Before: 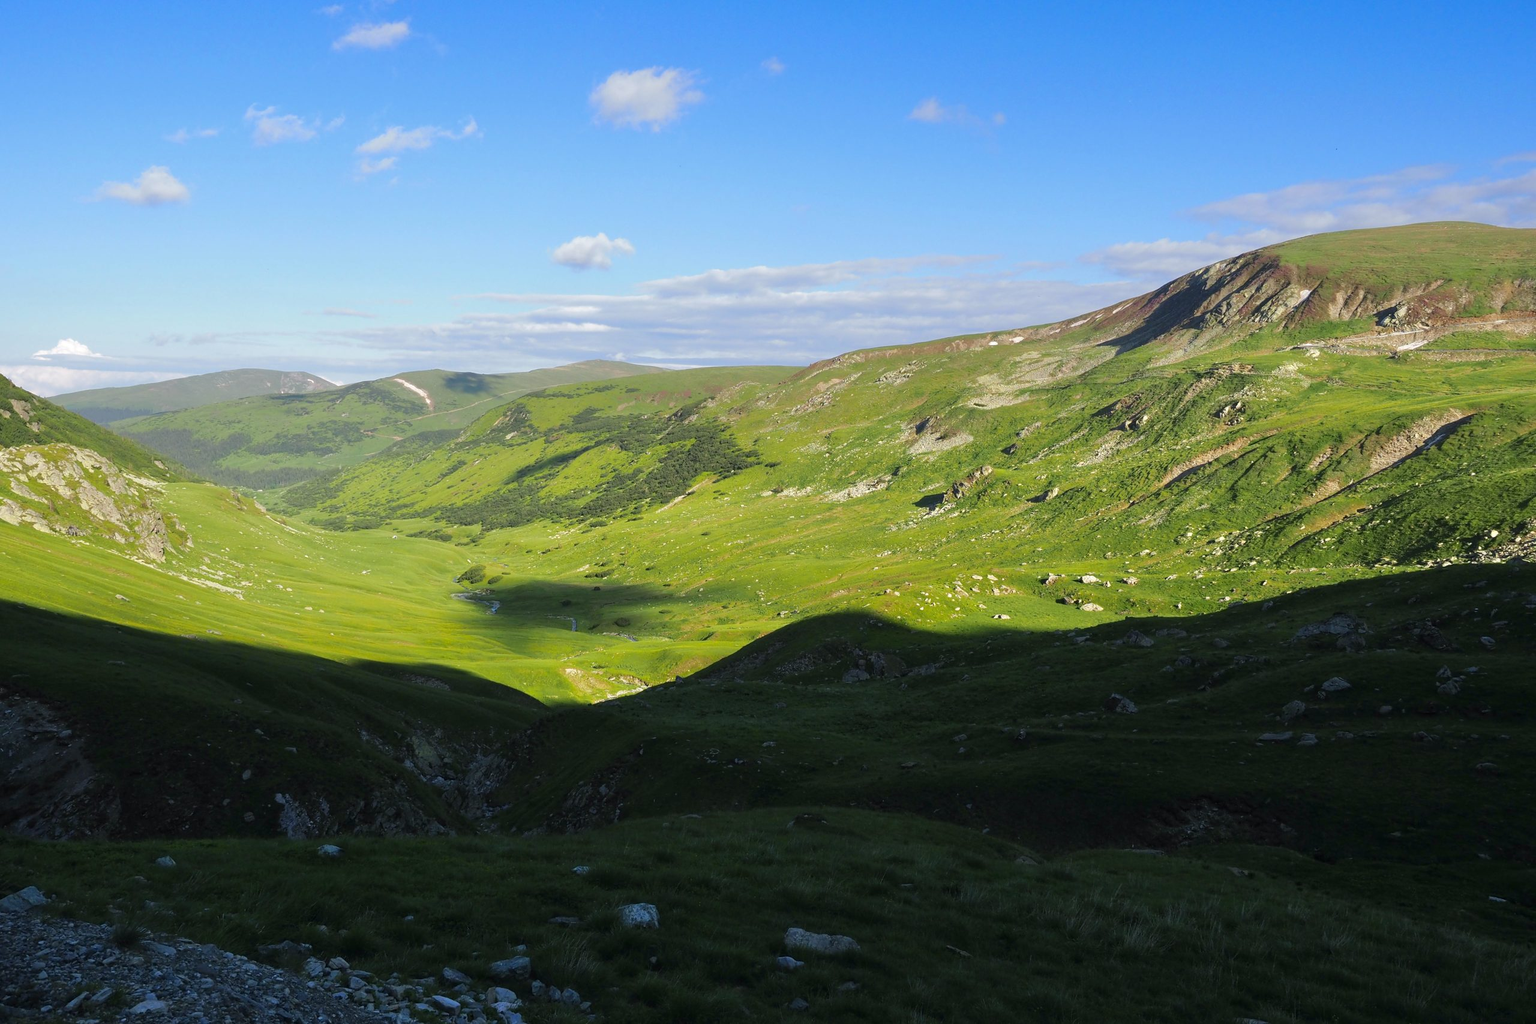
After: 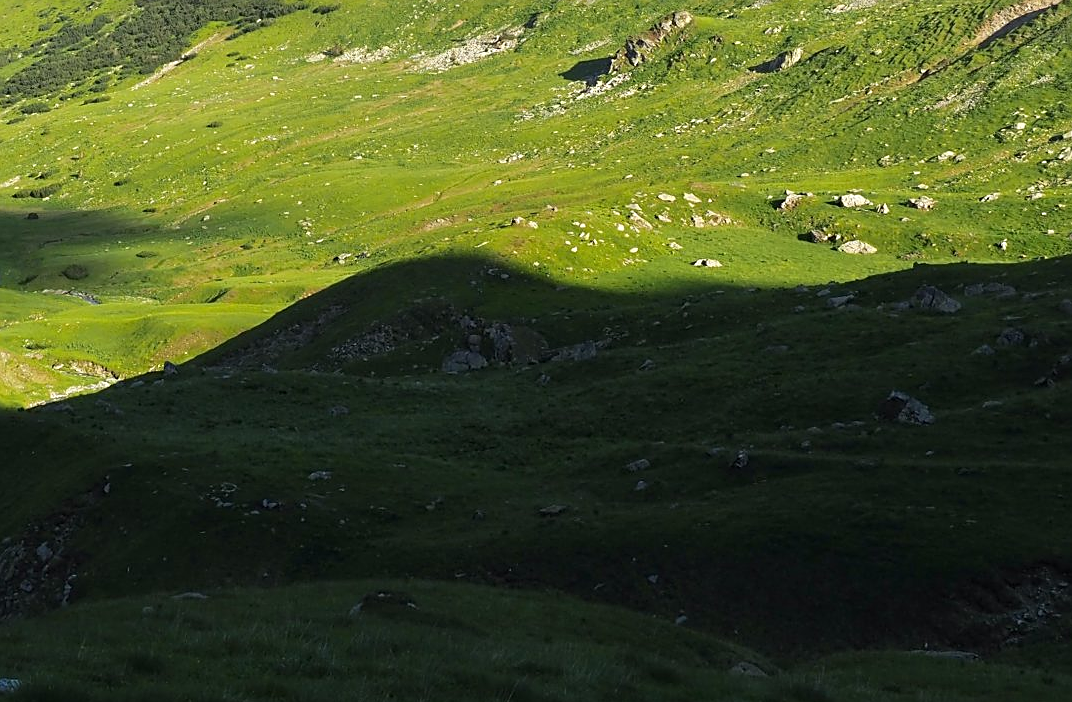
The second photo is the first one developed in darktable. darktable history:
crop: left 37.602%, top 44.841%, right 20.513%, bottom 13.531%
sharpen: on, module defaults
